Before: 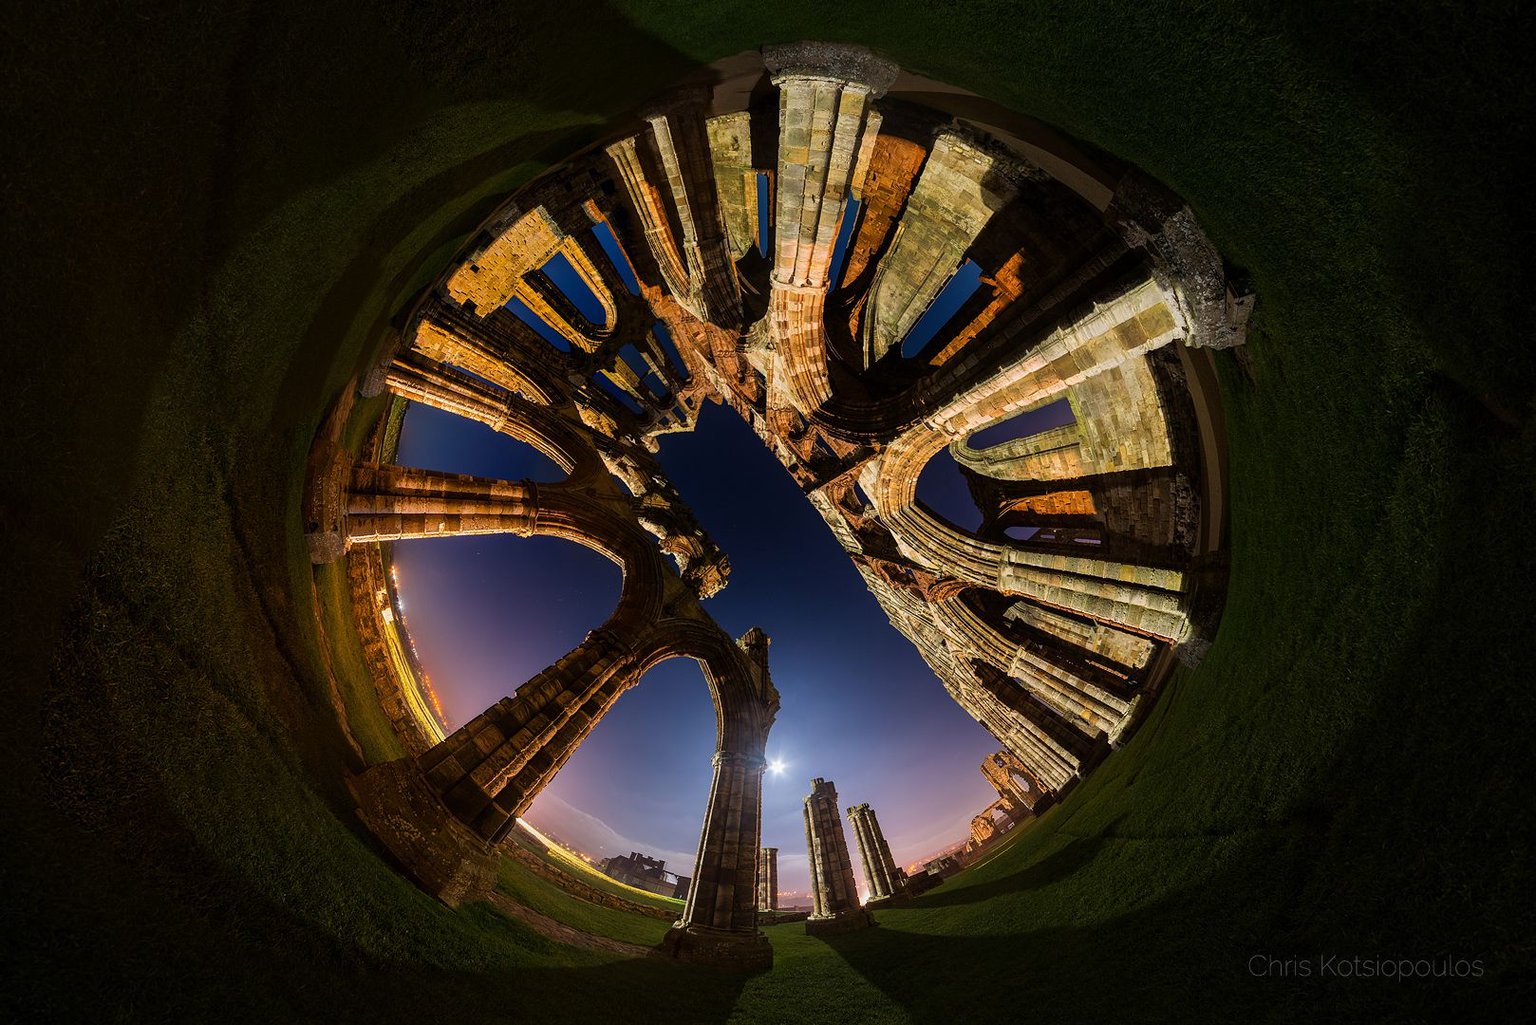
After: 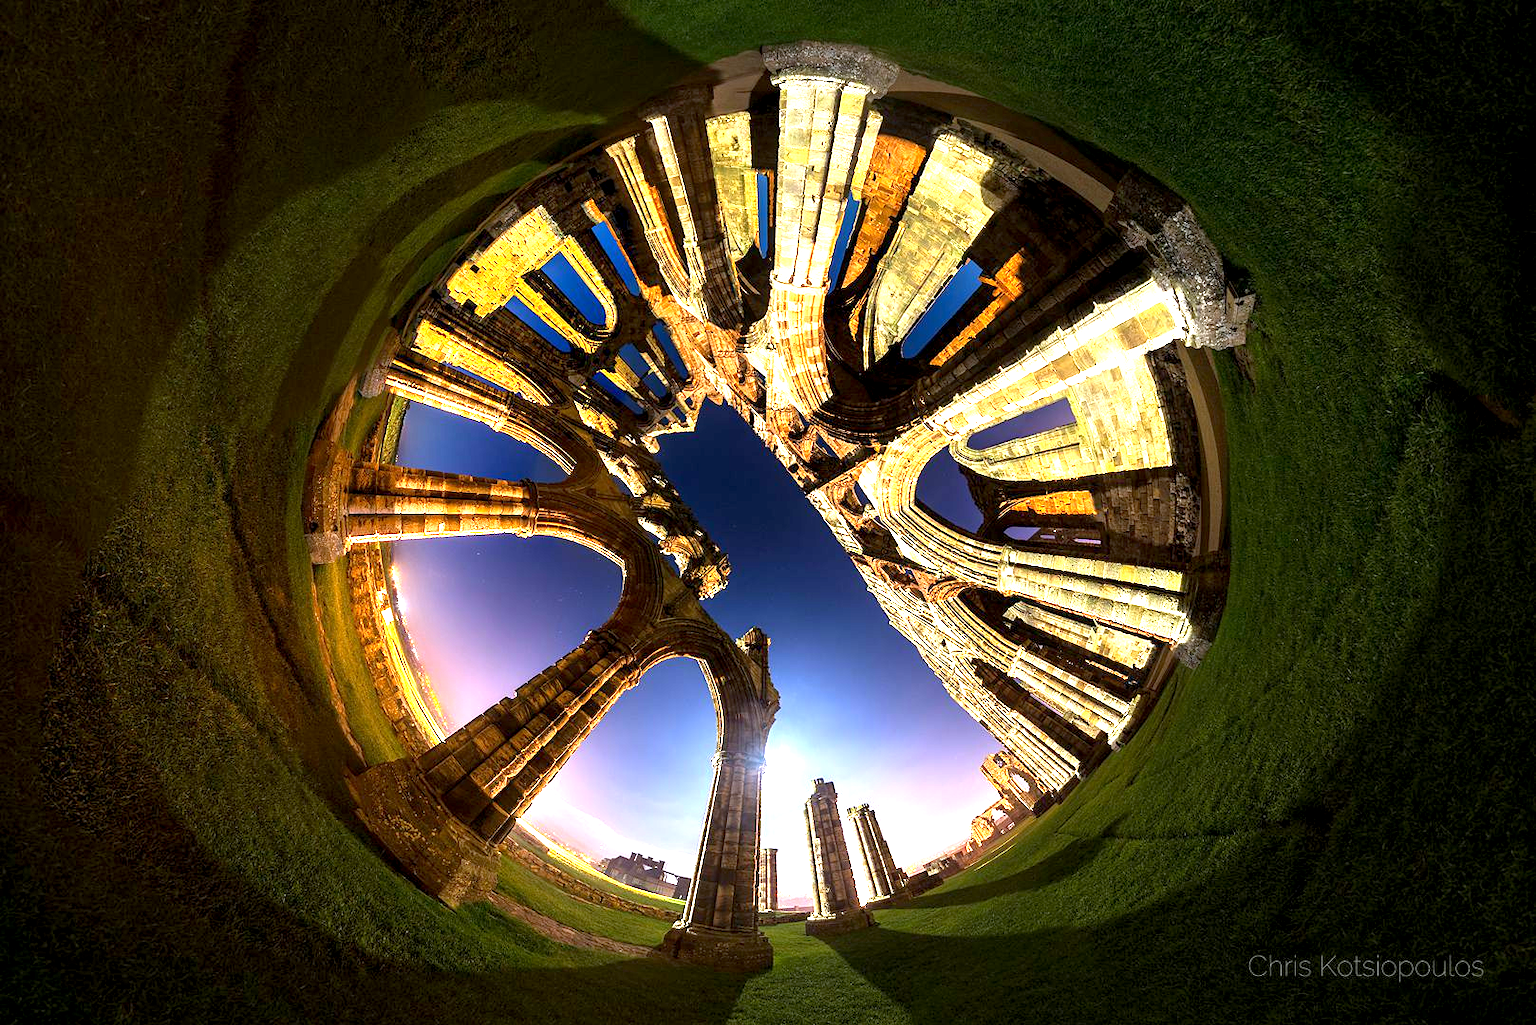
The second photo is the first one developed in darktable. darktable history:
exposure: black level correction 0.001, exposure 2 EV, compensate highlight preservation false
white balance: red 0.974, blue 1.044
